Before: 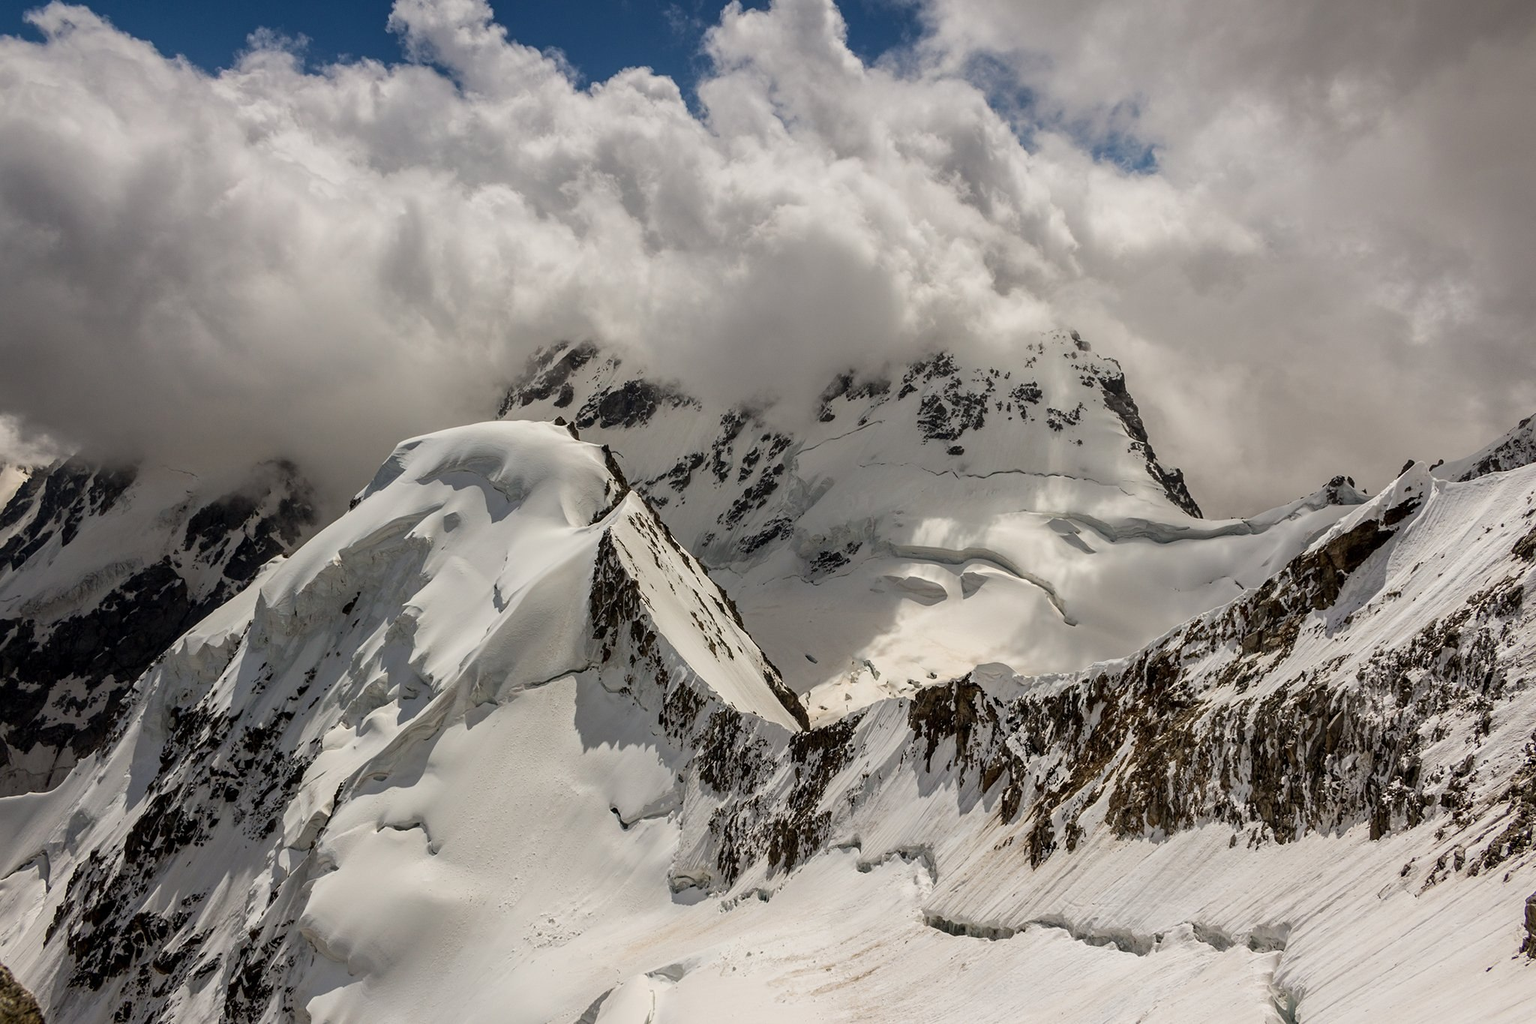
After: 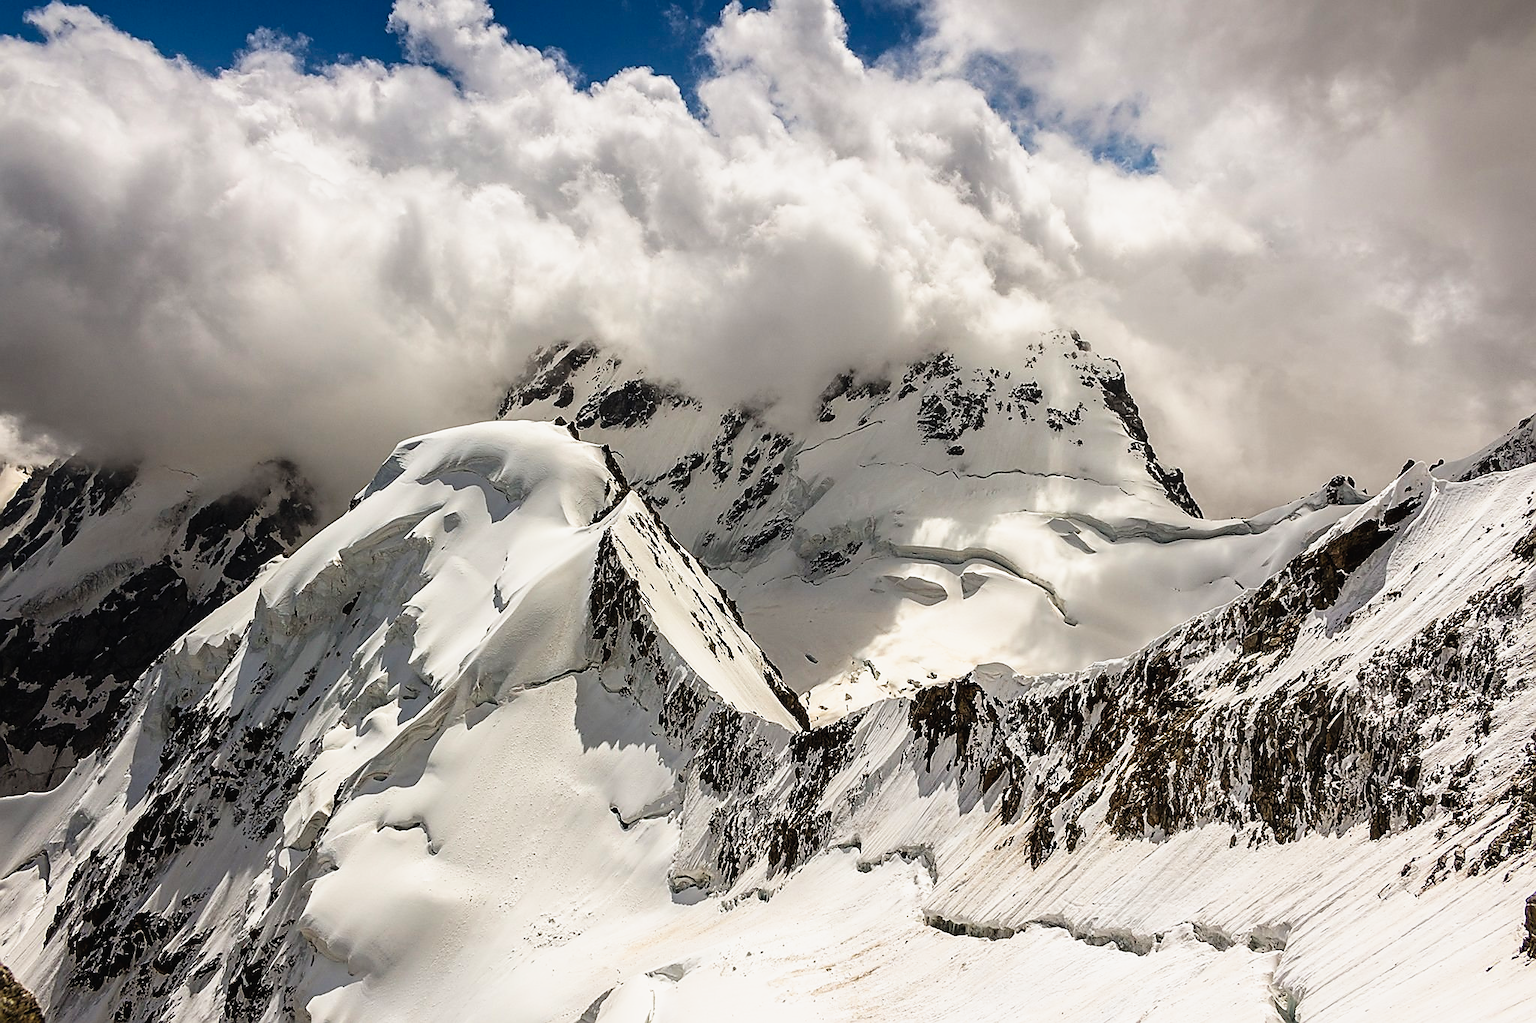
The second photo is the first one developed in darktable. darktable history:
sharpen: radius 1.424, amount 1.261, threshold 0.78
crop: bottom 0.062%
tone curve: curves: ch0 [(0, 0.018) (0.162, 0.128) (0.434, 0.478) (0.667, 0.785) (0.819, 0.943) (1, 0.991)]; ch1 [(0, 0) (0.402, 0.36) (0.476, 0.449) (0.506, 0.505) (0.523, 0.518) (0.582, 0.586) (0.641, 0.668) (0.7, 0.741) (1, 1)]; ch2 [(0, 0) (0.416, 0.403) (0.483, 0.472) (0.503, 0.505) (0.521, 0.519) (0.547, 0.561) (0.597, 0.643) (0.699, 0.759) (0.997, 0.858)], preserve colors none
